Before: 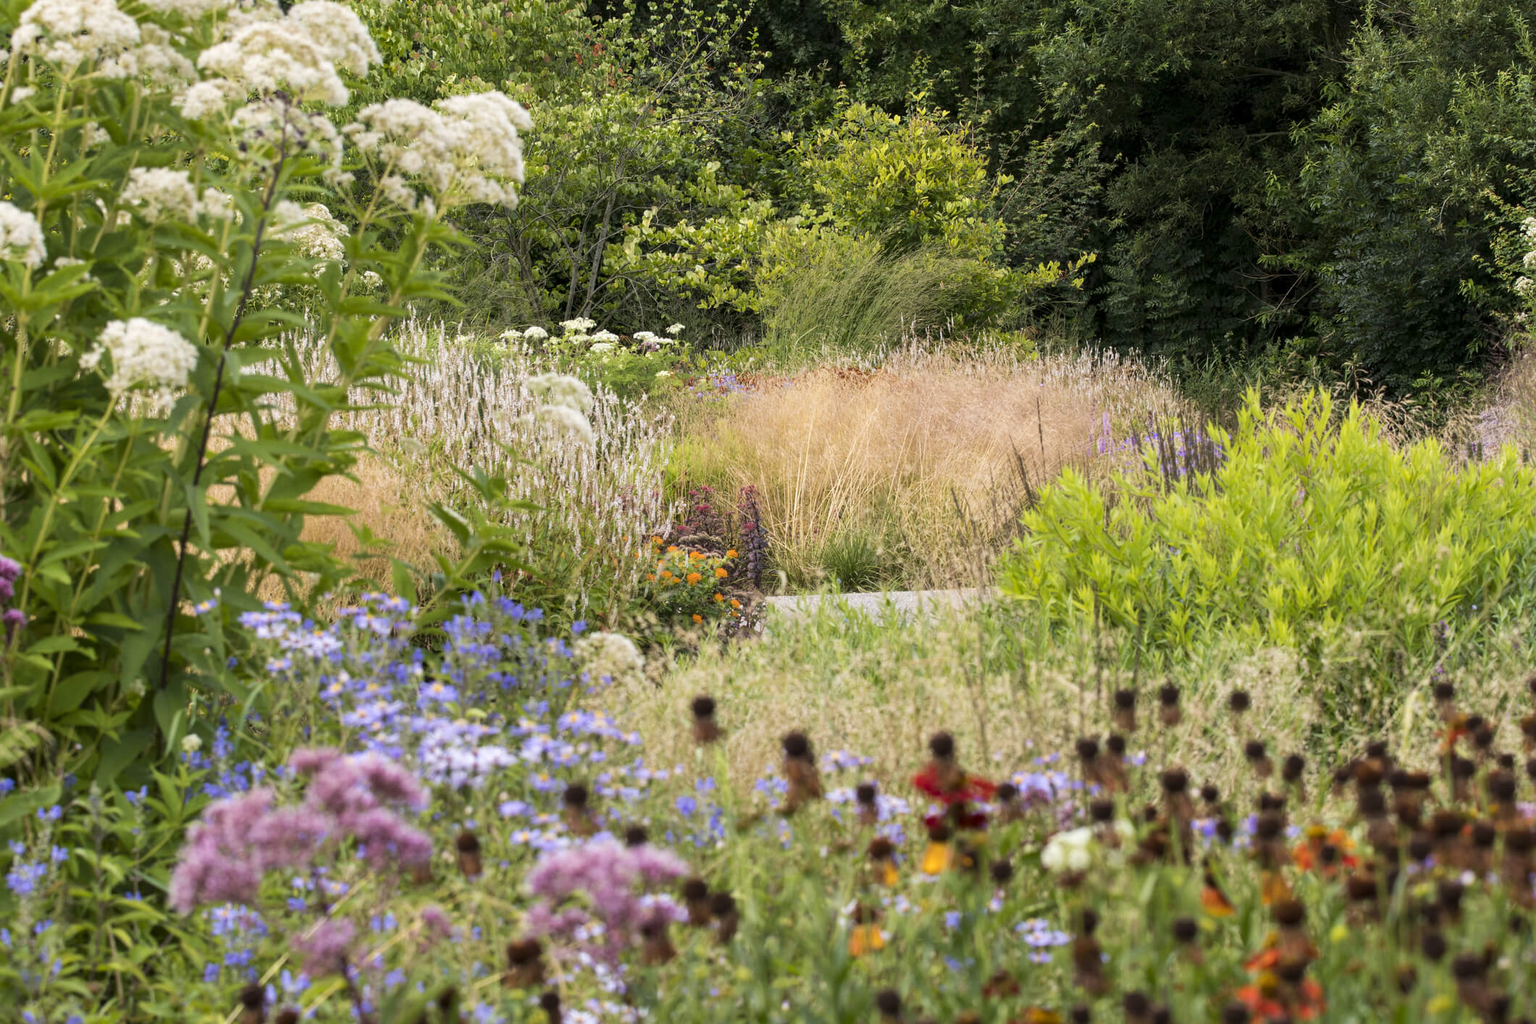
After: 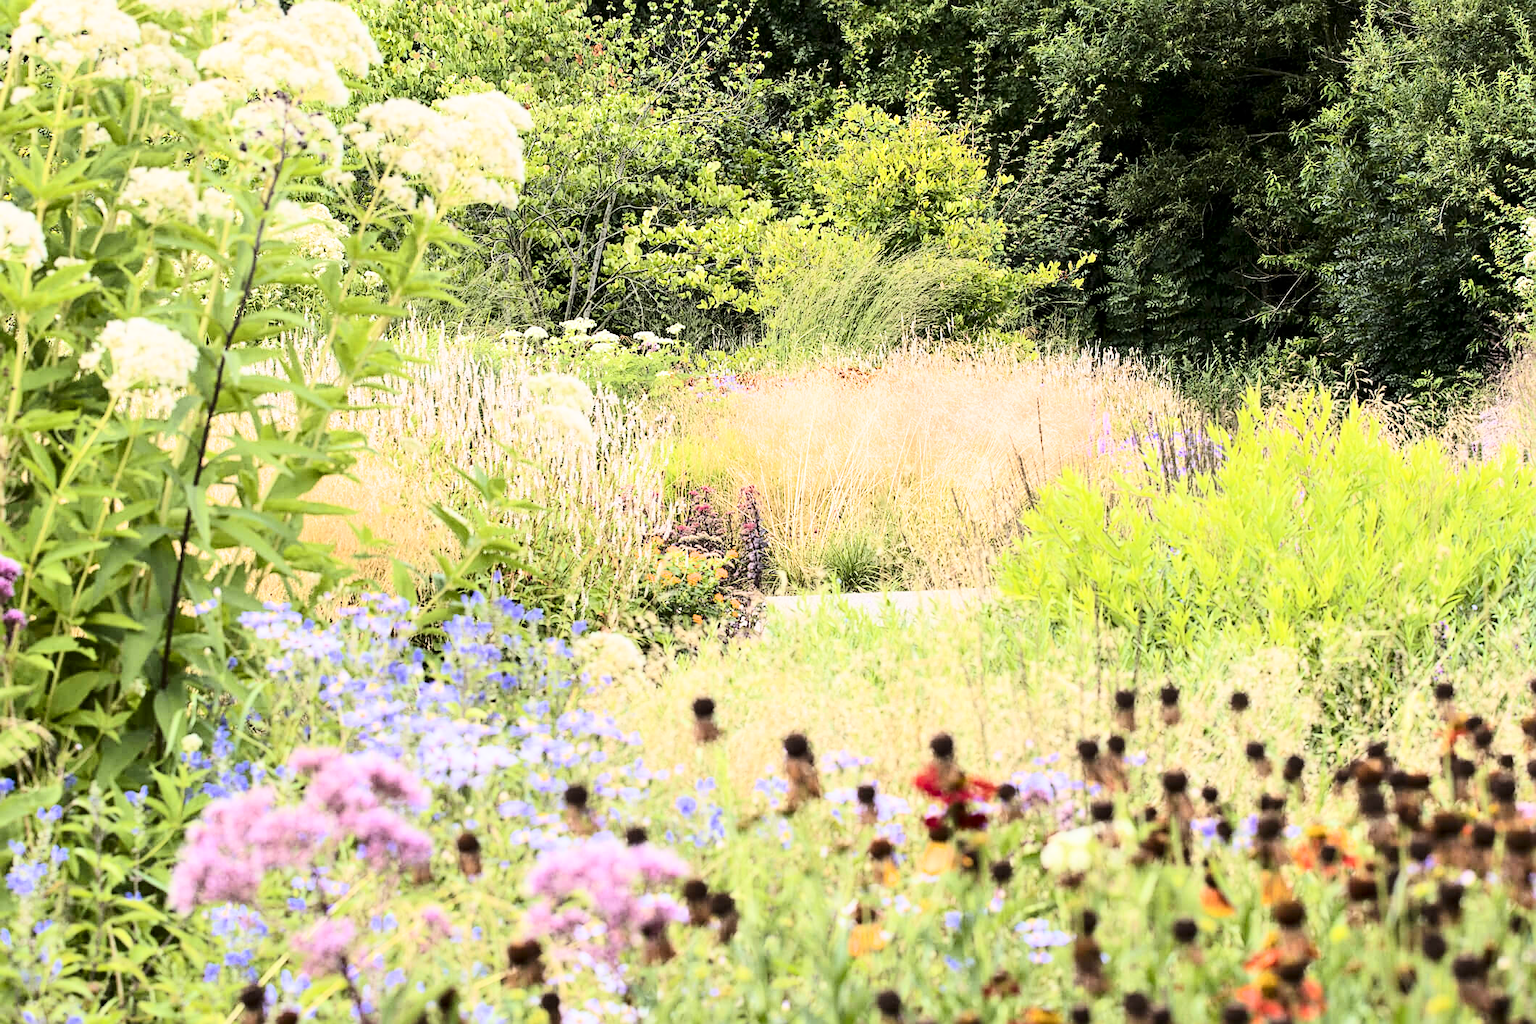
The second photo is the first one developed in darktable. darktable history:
filmic rgb: black relative exposure -7.65 EV, white relative exposure 4.56 EV, hardness 3.61, color science v6 (2022)
contrast brightness saturation: contrast 0.28
exposure: black level correction 0, exposure 1.5 EV, compensate highlight preservation false
sharpen: on, module defaults
